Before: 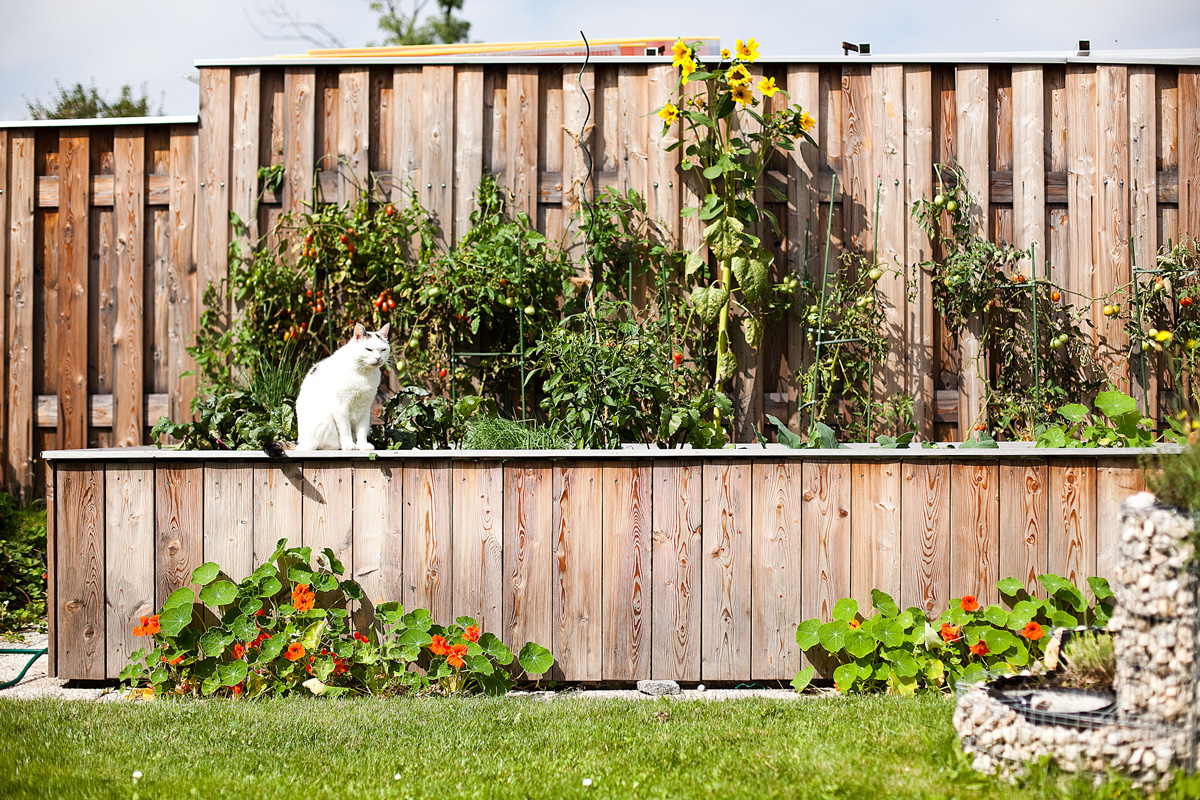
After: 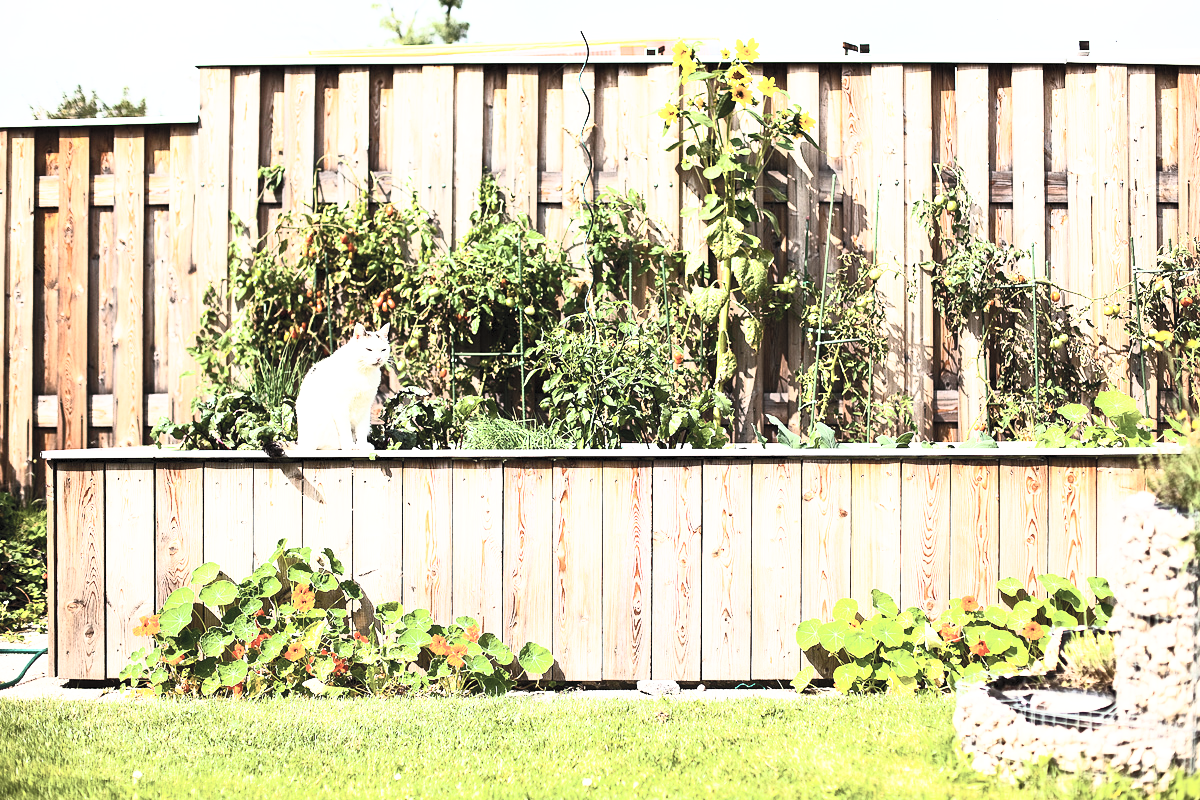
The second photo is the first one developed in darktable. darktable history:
tone equalizer: -8 EV -0.417 EV, -7 EV -0.389 EV, -6 EV -0.333 EV, -5 EV -0.222 EV, -3 EV 0.222 EV, -2 EV 0.333 EV, -1 EV 0.389 EV, +0 EV 0.417 EV, edges refinement/feathering 500, mask exposure compensation -1.57 EV, preserve details no
base curve: curves: ch0 [(0, 0) (0.579, 0.807) (1, 1)], preserve colors none
contrast brightness saturation: contrast 0.43, brightness 0.56, saturation -0.19
